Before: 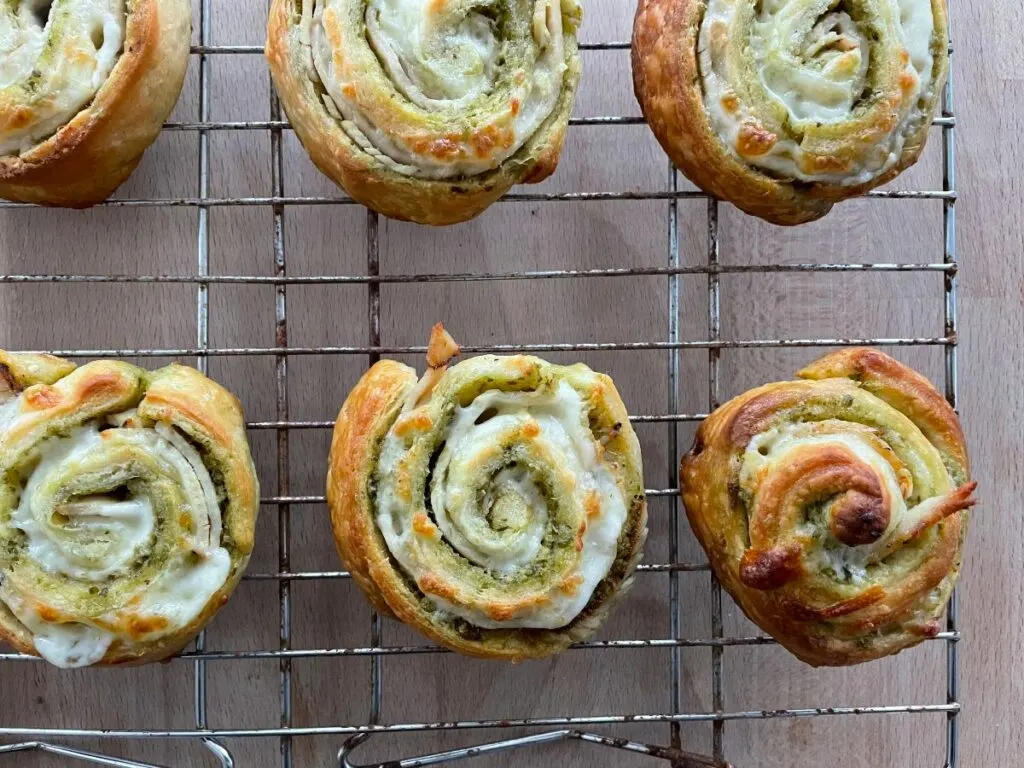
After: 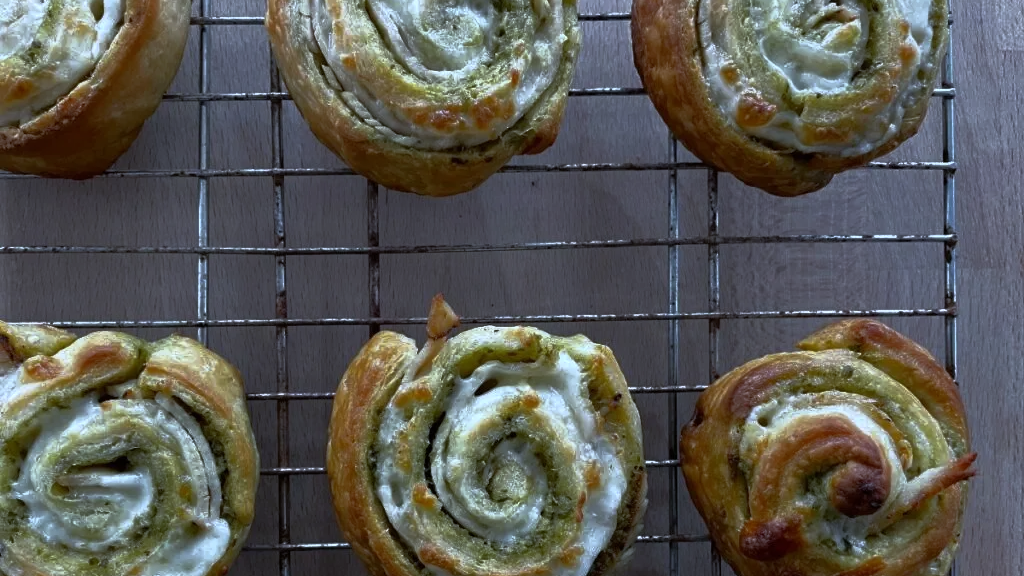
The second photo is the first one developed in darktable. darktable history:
base curve: curves: ch0 [(0, 0) (0.564, 0.291) (0.802, 0.731) (1, 1)]
crop: top 3.857%, bottom 21.132%
white balance: red 0.926, green 1.003, blue 1.133
